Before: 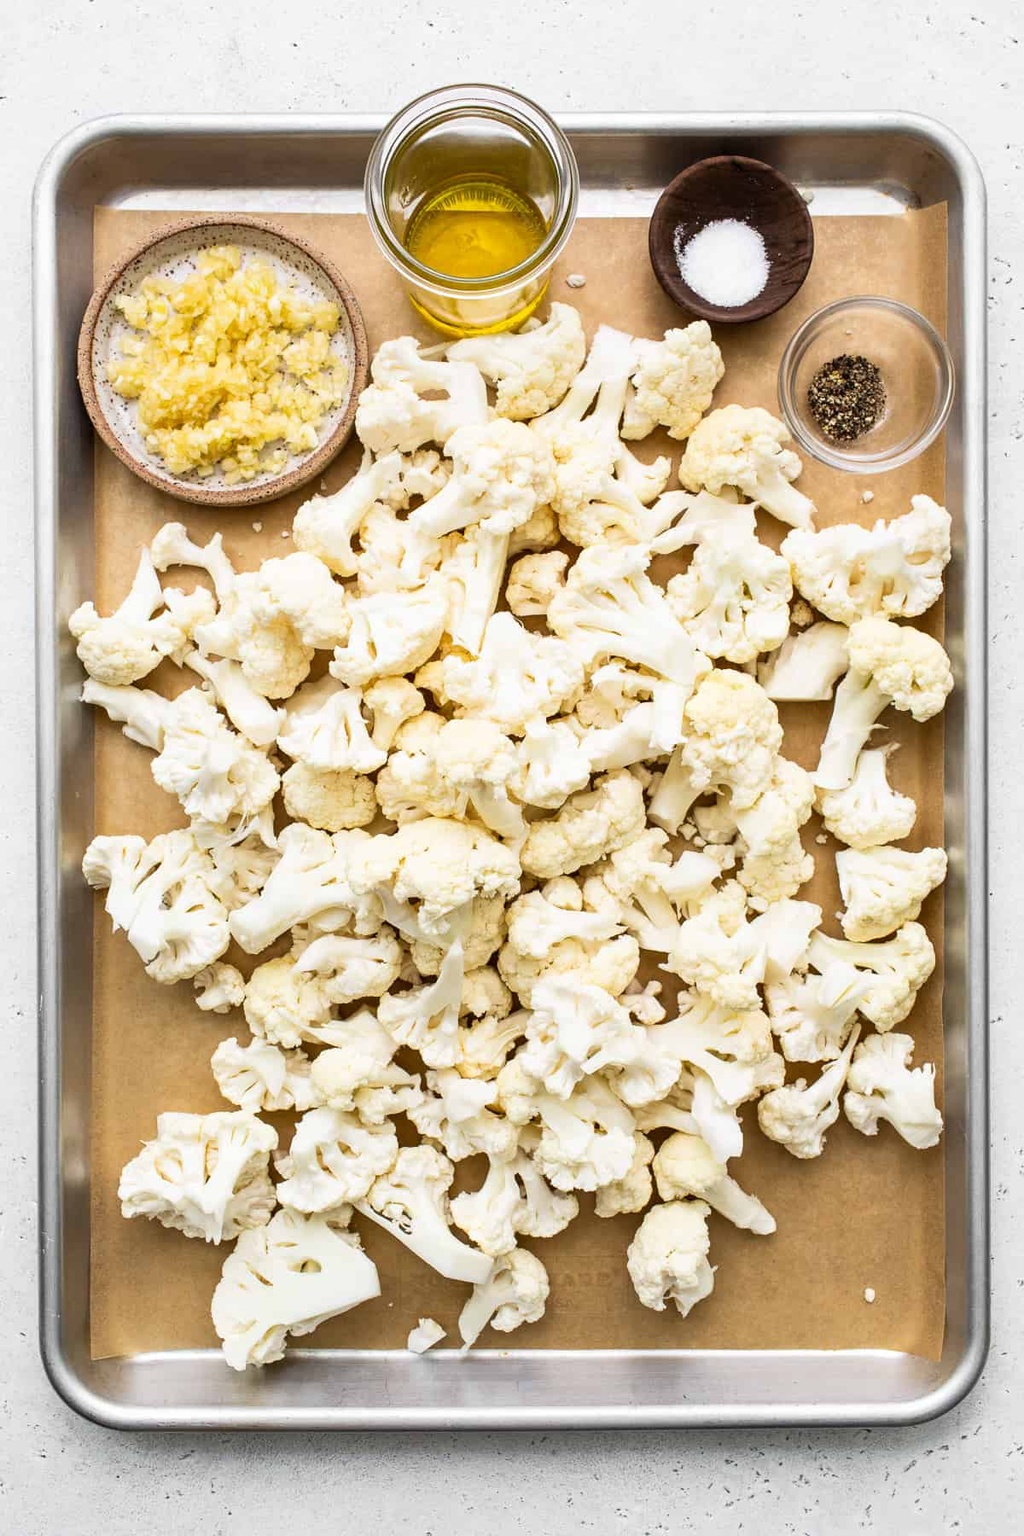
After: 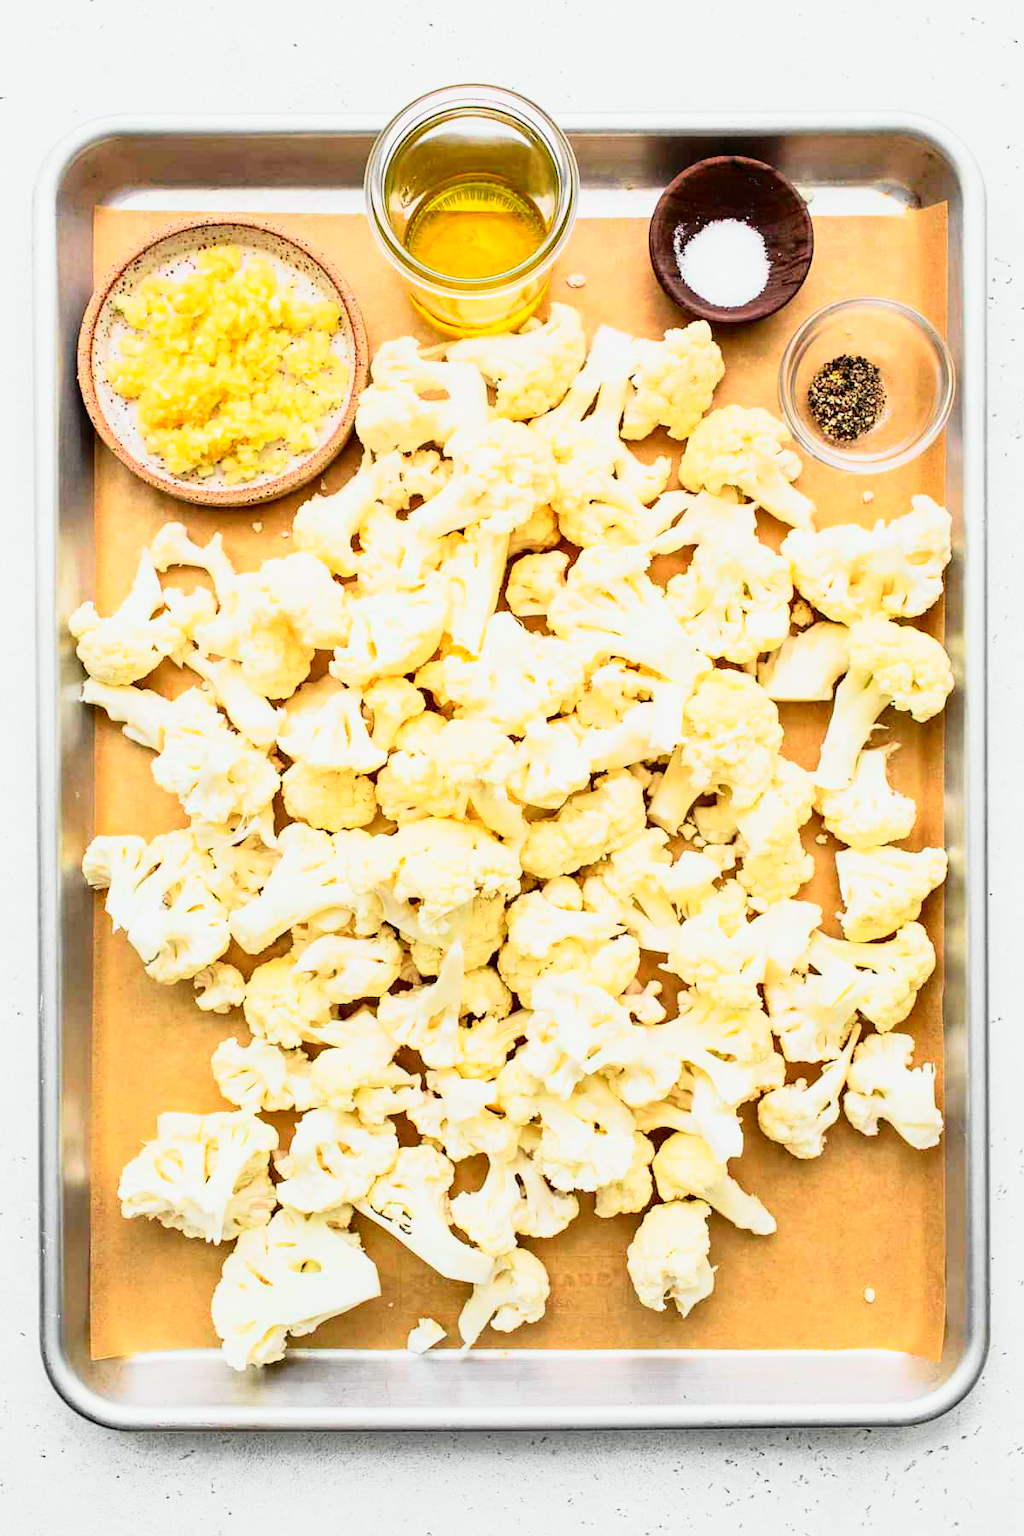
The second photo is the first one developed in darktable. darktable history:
tone curve: curves: ch0 [(0, 0) (0.135, 0.09) (0.326, 0.386) (0.489, 0.573) (0.663, 0.749) (0.854, 0.897) (1, 0.974)]; ch1 [(0, 0) (0.366, 0.367) (0.475, 0.453) (0.494, 0.493) (0.504, 0.497) (0.544, 0.569) (0.562, 0.605) (0.622, 0.694) (1, 1)]; ch2 [(0, 0) (0.333, 0.346) (0.375, 0.375) (0.424, 0.43) (0.476, 0.492) (0.502, 0.503) (0.533, 0.534) (0.572, 0.603) (0.605, 0.656) (0.641, 0.709) (1, 1)], color space Lab, independent channels, preserve colors none
contrast brightness saturation: contrast 0.2, brightness 0.15, saturation 0.14
